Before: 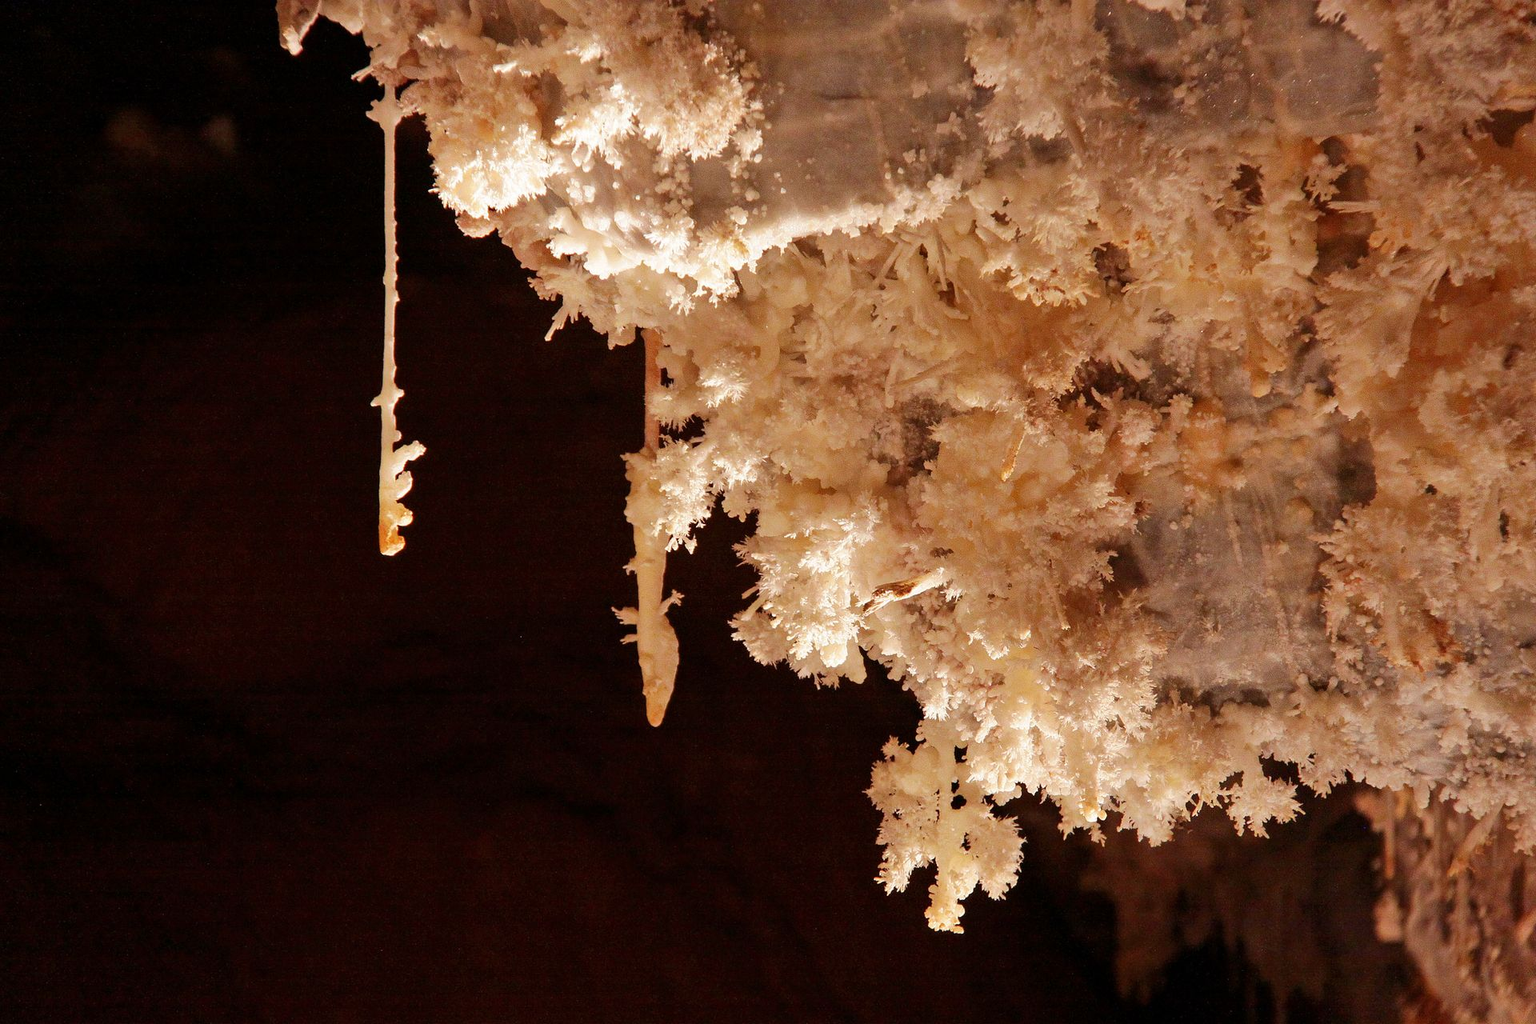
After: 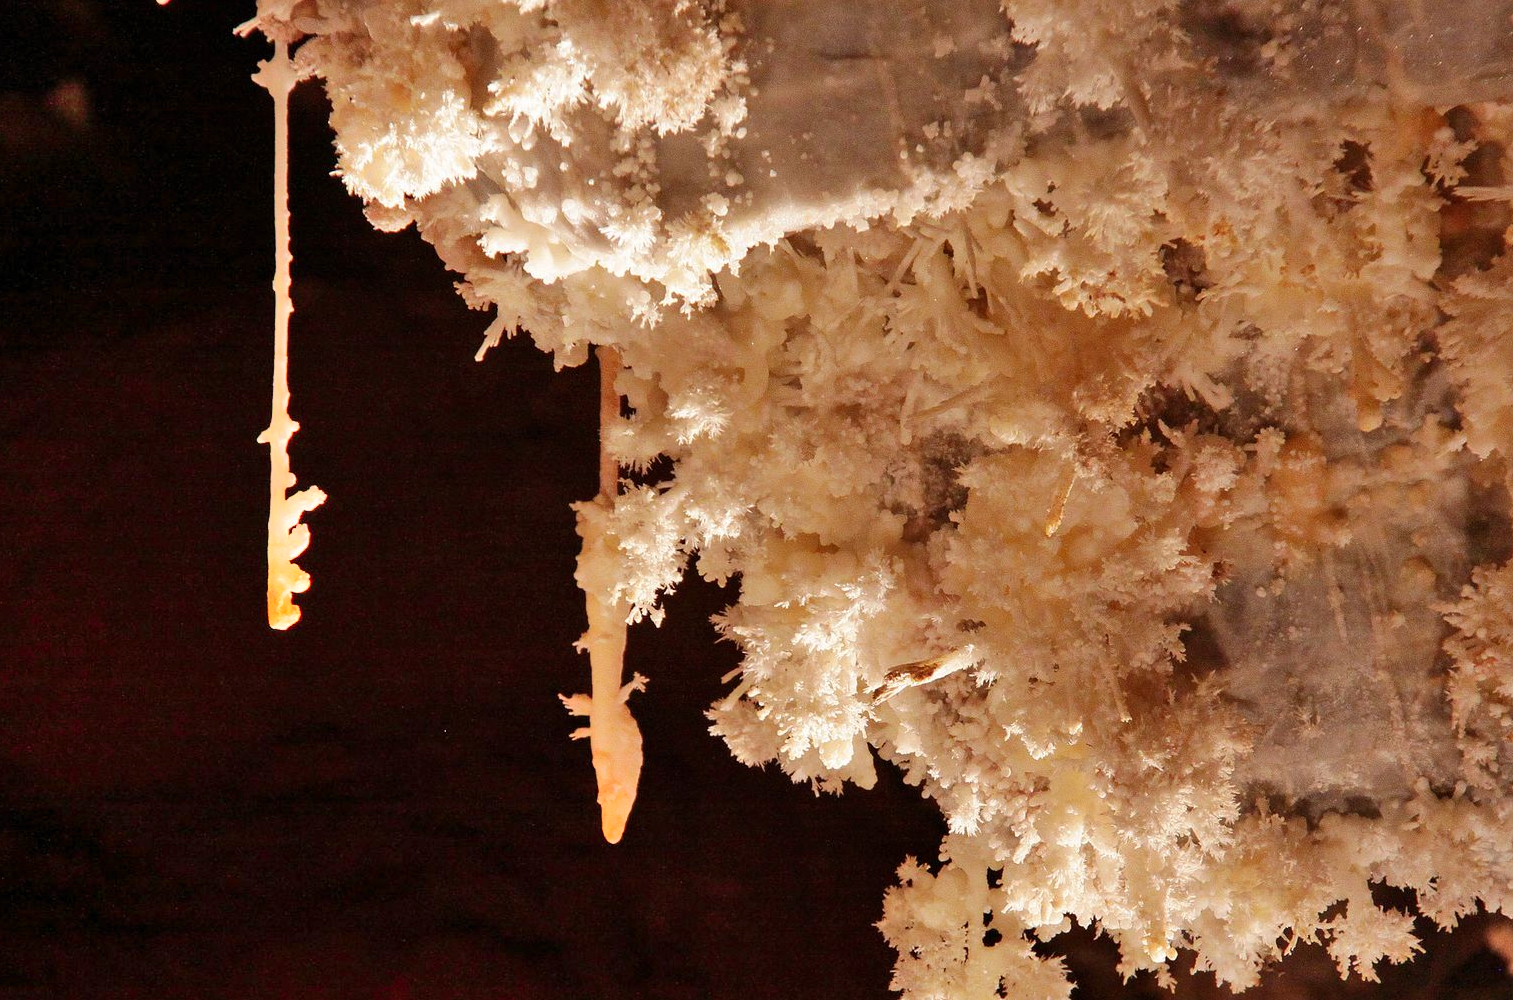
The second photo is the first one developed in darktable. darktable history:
crop and rotate: left 10.77%, top 5.1%, right 10.41%, bottom 16.76%
shadows and highlights: low approximation 0.01, soften with gaussian
